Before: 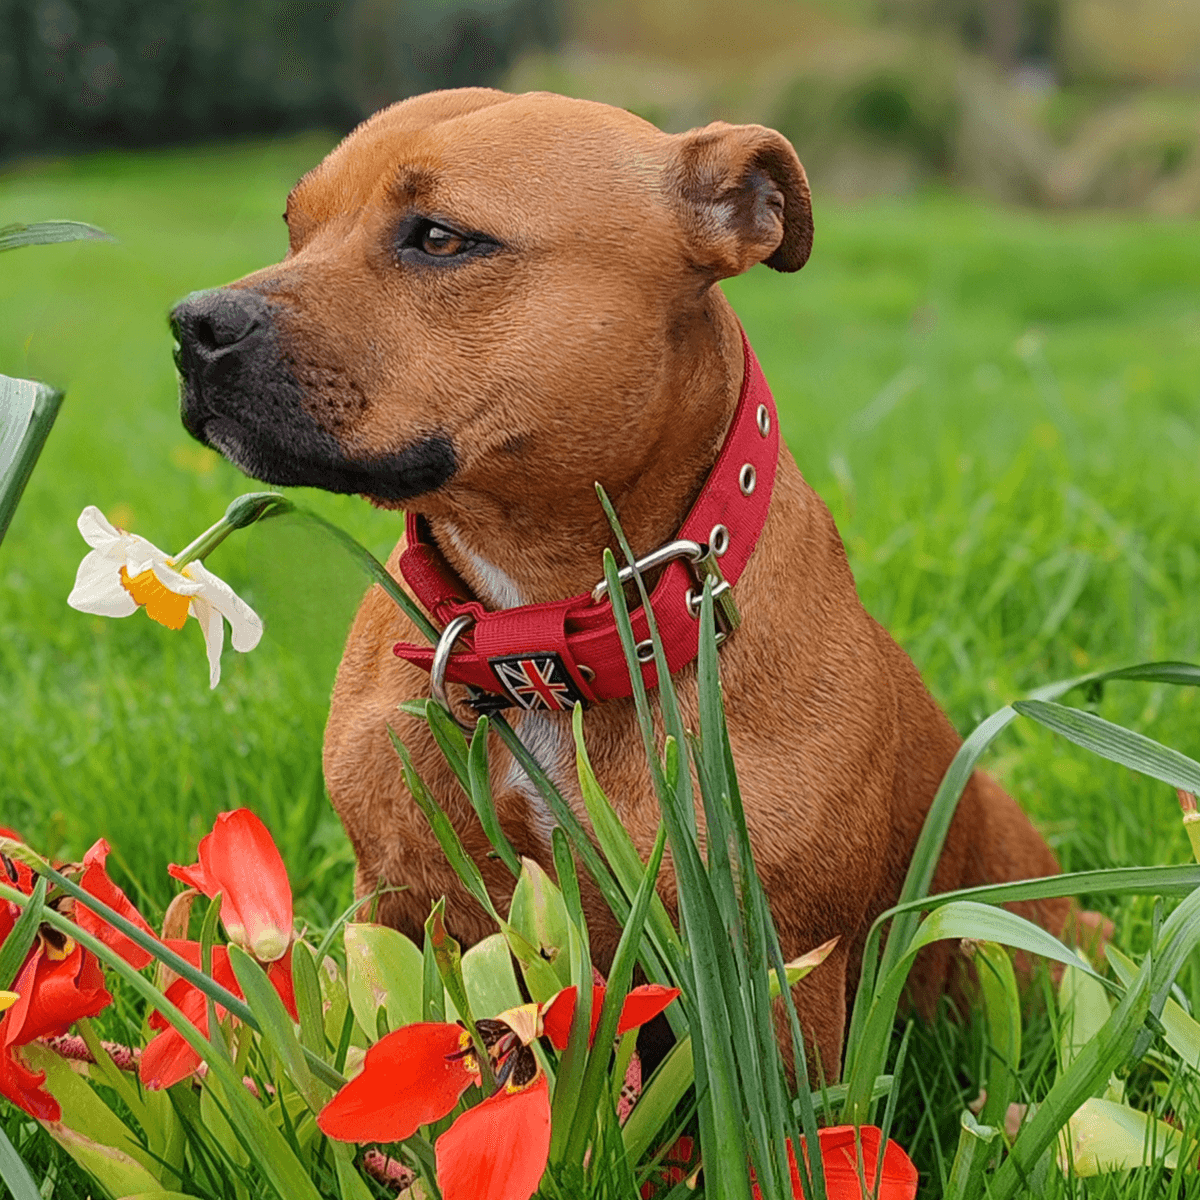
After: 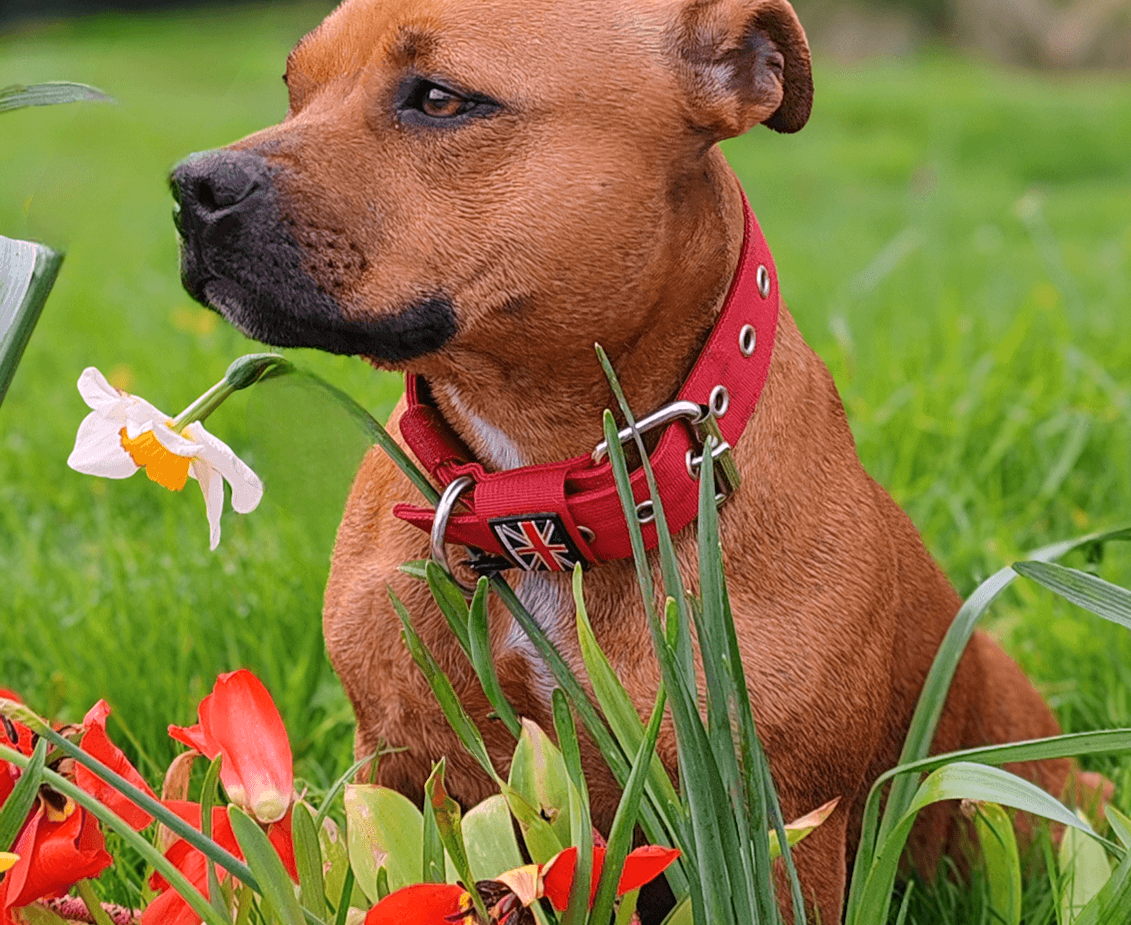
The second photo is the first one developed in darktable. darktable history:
white balance: red 1.066, blue 1.119
crop and rotate: angle 0.03°, top 11.643%, right 5.651%, bottom 11.189%
